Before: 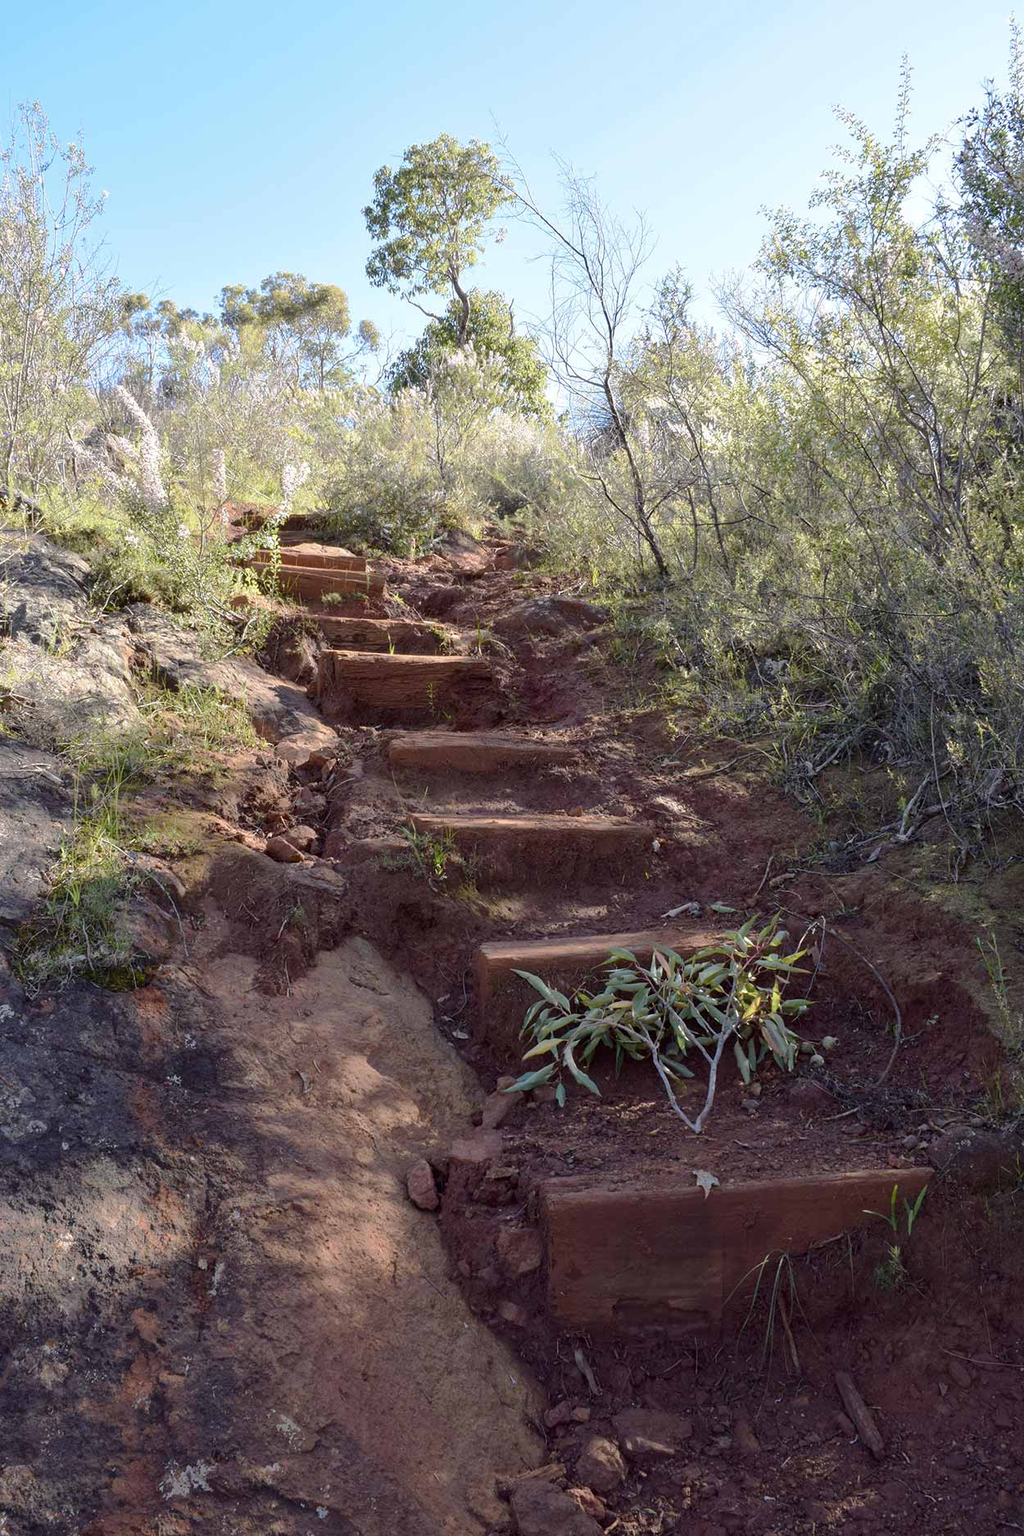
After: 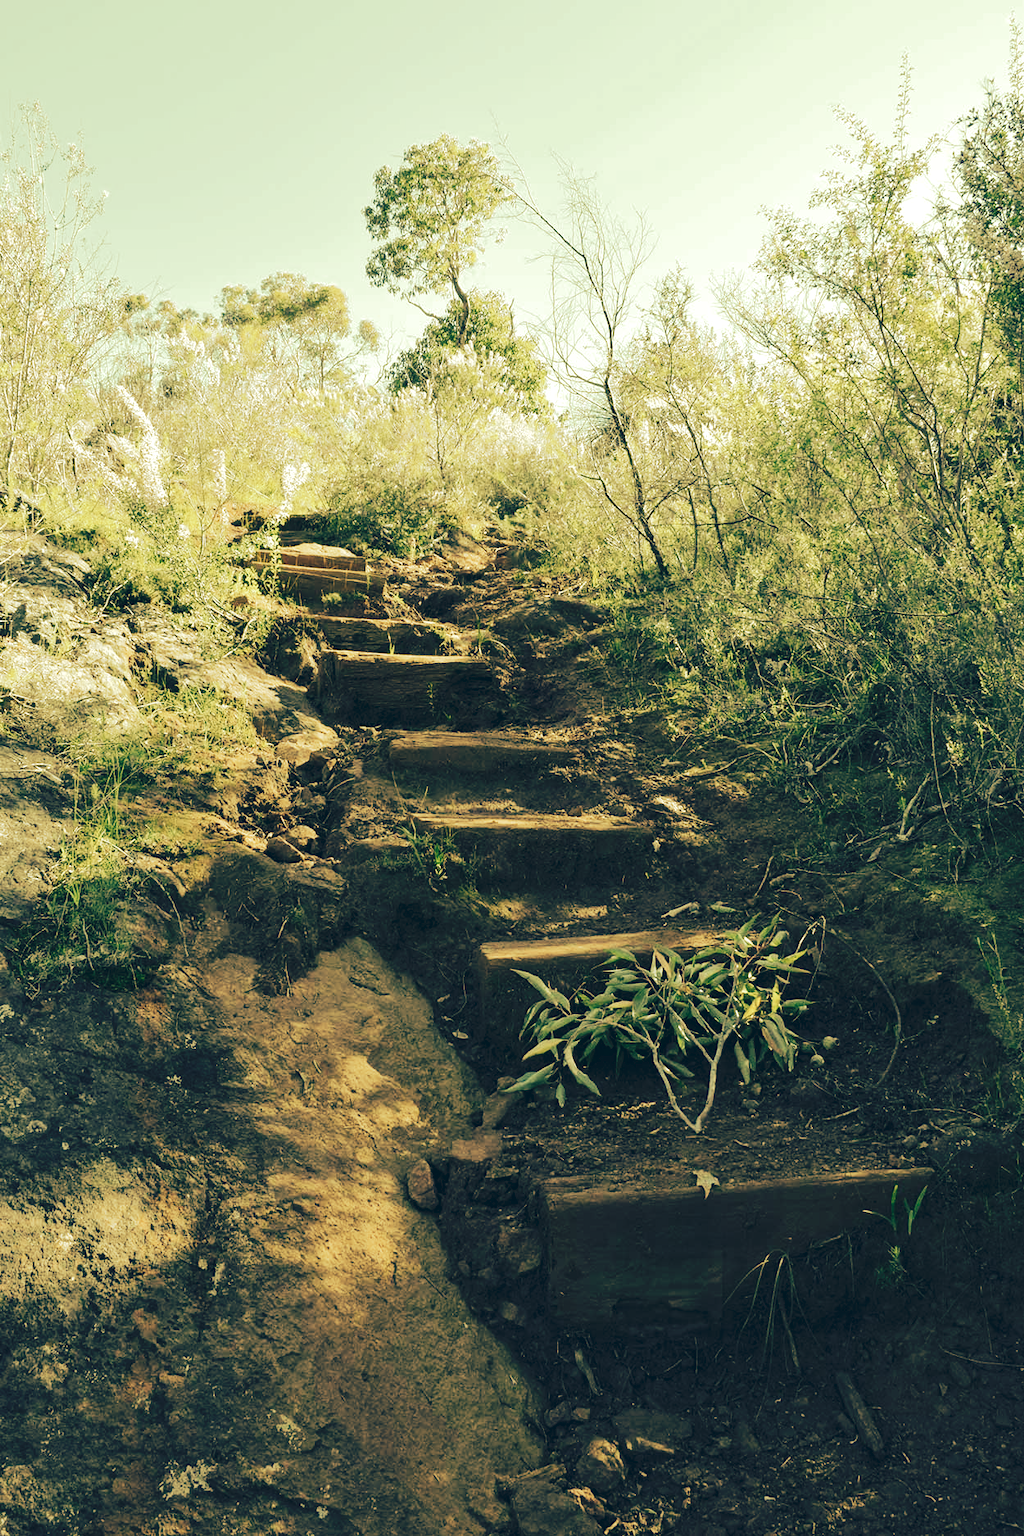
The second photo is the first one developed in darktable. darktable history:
tone curve: curves: ch0 [(0, 0) (0.003, 0.052) (0.011, 0.057) (0.025, 0.063) (0.044, 0.078) (0.069, 0.093) (0.1, 0.109) (0.136, 0.127) (0.177, 0.151) (0.224, 0.201) (0.277, 0.262) (0.335, 0.353) (0.399, 0.458) (0.468, 0.576) (0.543, 0.683) (0.623, 0.772) (0.709, 0.833) (0.801, 0.874) (0.898, 0.927) (1, 1)], preserve colors none
color look up table: target L [89.54, 85.89, 89.08, 87.02, 77.4, 66.99, 61.7, 60.46, 48.11, 40.74, 25.13, 18.05, 201.33, 104.71, 90.88, 78.91, 72.99, 60.15, 58.23, 62.2, 47.57, 45.46, 50.4, 32.14, 10.78, 94.29, 88.4, 73.32, 72.85, 69.93, 64.42, 75.14, 84.66, 52.48, 48.18, 52.36, 32.25, 30.49, 43.47, 22.65, 25.25, 3.015, 10.15, 2.261, 87.97, 72.03, 73.88, 66.43, 46.69], target a [-24.56, -32.18, -16.03, -38.36, -23.32, -0.954, -44.35, -19.36, -26.89, -29.03, -20.38, -25.31, 0, 0.001, -11.15, 12.74, 21.62, 29.82, 29.11, 40.37, 12.02, 2.955, 39.77, 27.37, -3.421, -18.15, -2.786, 21.48, -6.491, 1.863, 32.8, 1.832, 3.992, 42.05, -11.05, 13.19, 3.238, 16.18, 16.63, -13.94, 1.368, -5.883, -10.7, -4.128, -20.25, -37.13, -29.01, -11.81, -17.38], target b [53.16, 60.31, 66.74, 53.15, 43.86, 43.6, 43.69, 47.29, 18.67, 24.37, 3.088, 1.373, -0.001, -0.003, 55.84, 50.14, 58.37, 43.76, 30.84, 37.29, 33.69, 17.79, 42.21, 16.12, -6.652, 42.96, 39.73, 38.3, 21.45, 30.39, 24.73, 22.48, 36.34, 20.91, -0.558, 9.353, 1.052, 0.558, -7.896, -0.927, -19.41, -23.28, -21.29, -19.94, 35.77, 31.31, 17.82, 26.69, 6.064], num patches 49
